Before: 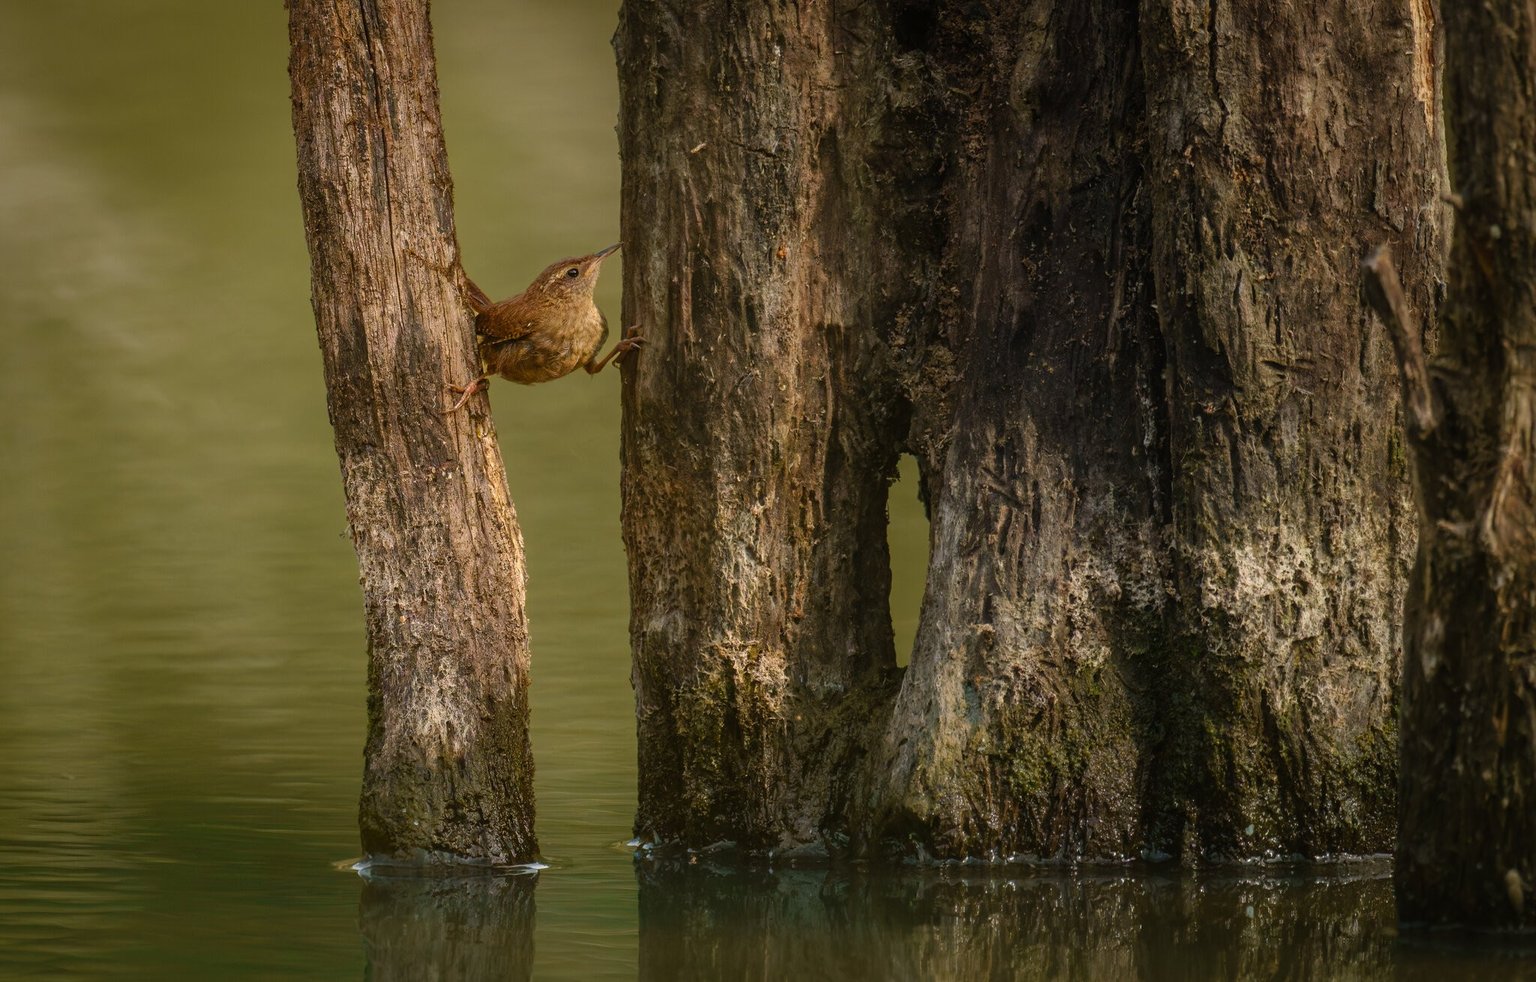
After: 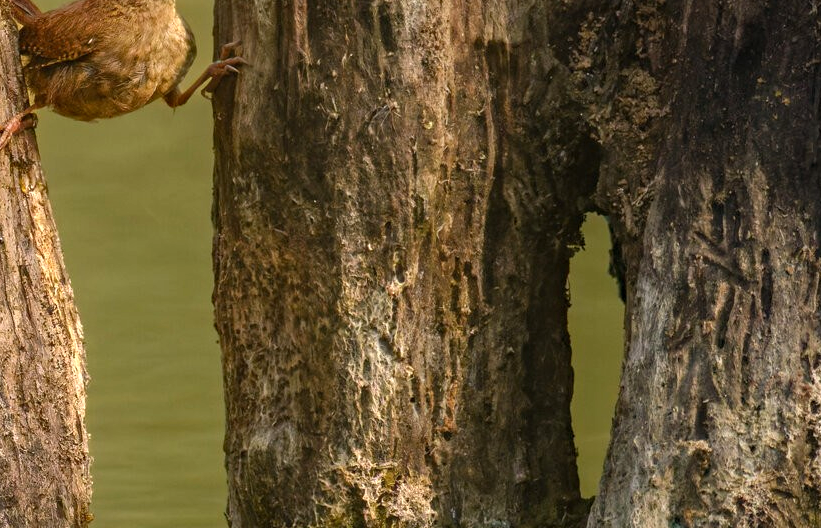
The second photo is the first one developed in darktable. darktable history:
exposure: exposure 0.464 EV, compensate exposure bias true, compensate highlight preservation false
crop: left 30.041%, top 29.948%, right 29.845%, bottom 29.716%
haze removal: compatibility mode true, adaptive false
